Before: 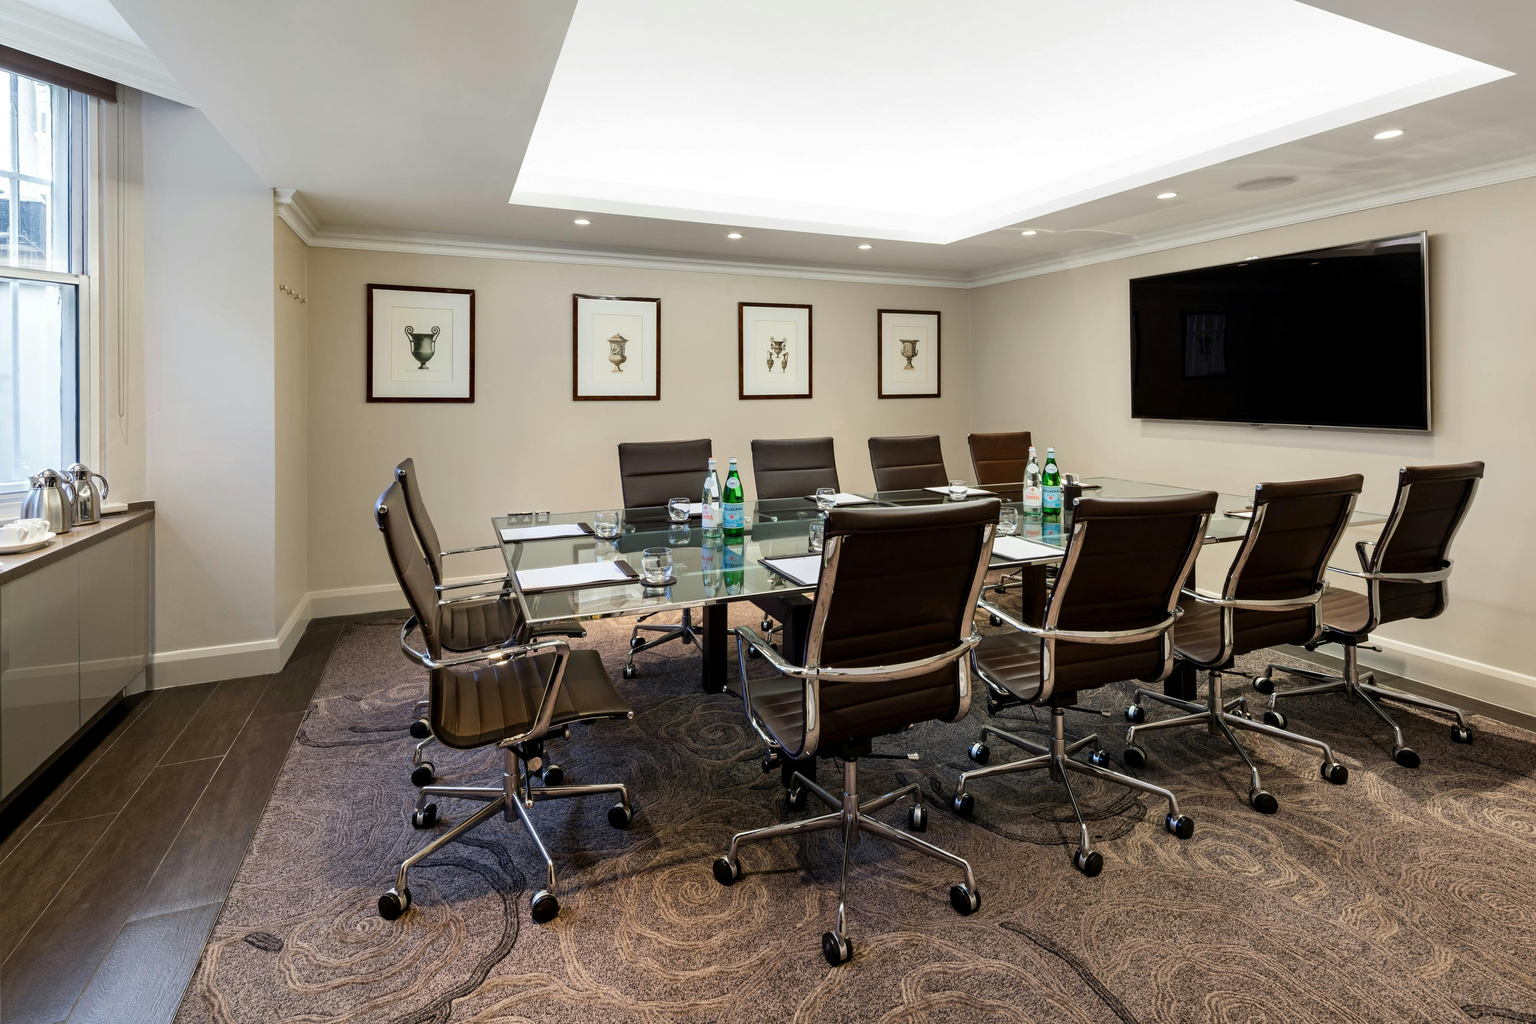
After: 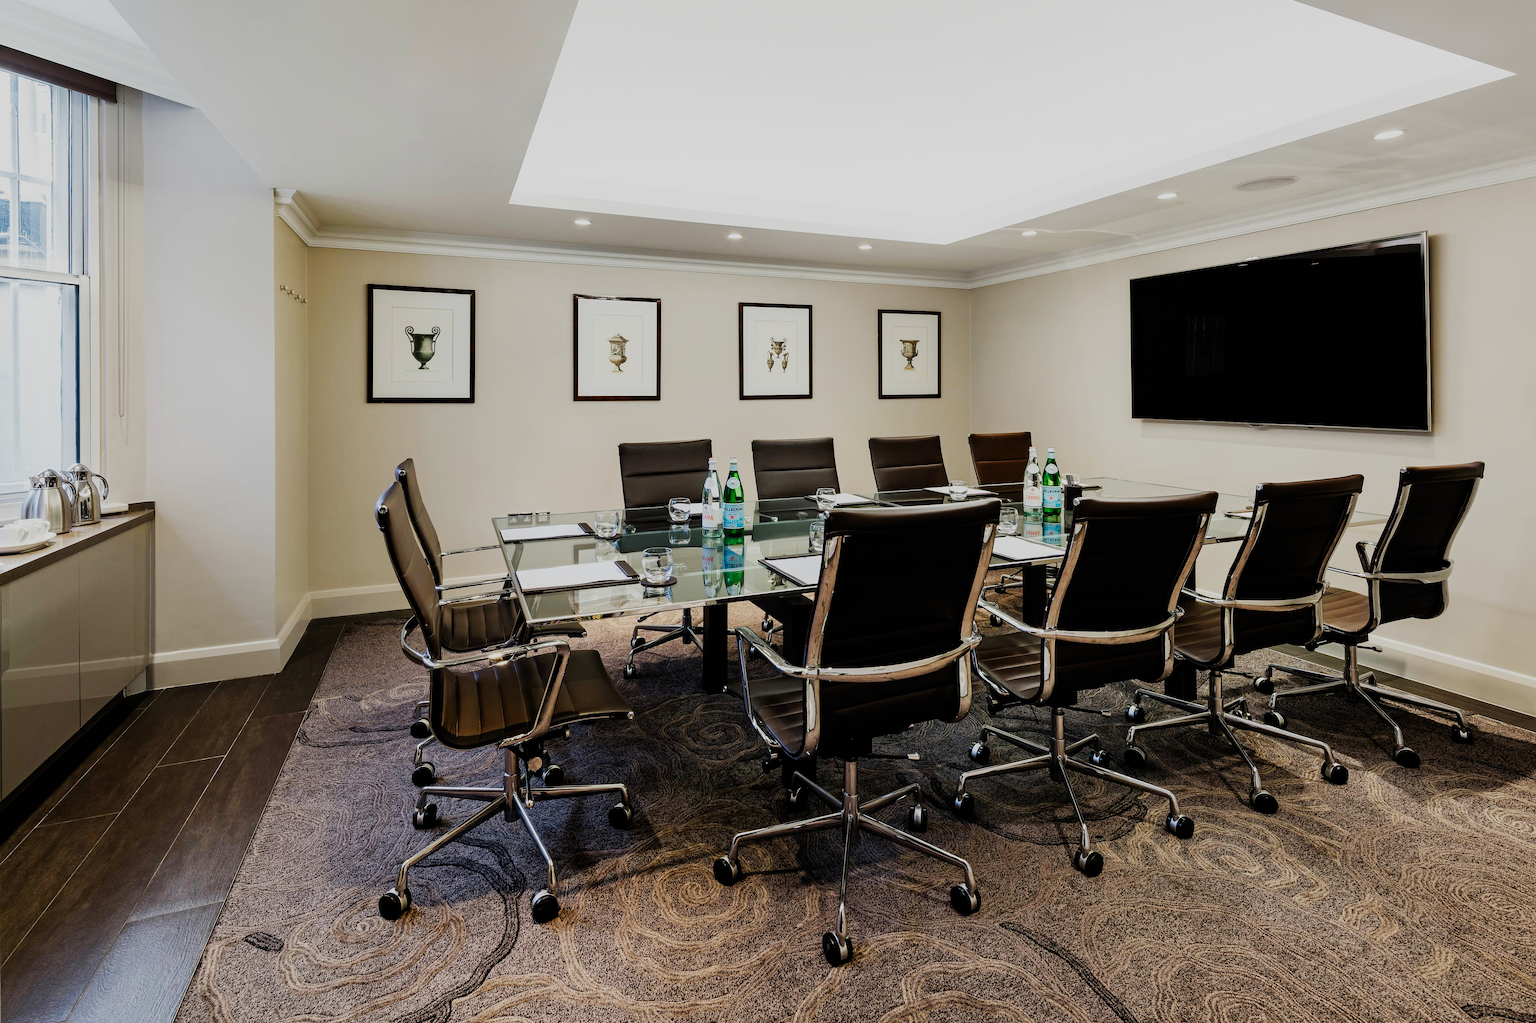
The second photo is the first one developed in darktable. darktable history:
filmic rgb: black relative exposure -7.5 EV, white relative exposure 4.99 EV, threshold 5.95 EV, hardness 3.32, contrast 1.3, preserve chrominance no, color science v5 (2021), contrast in shadows safe, contrast in highlights safe, enable highlight reconstruction true
sharpen: radius 0.995
